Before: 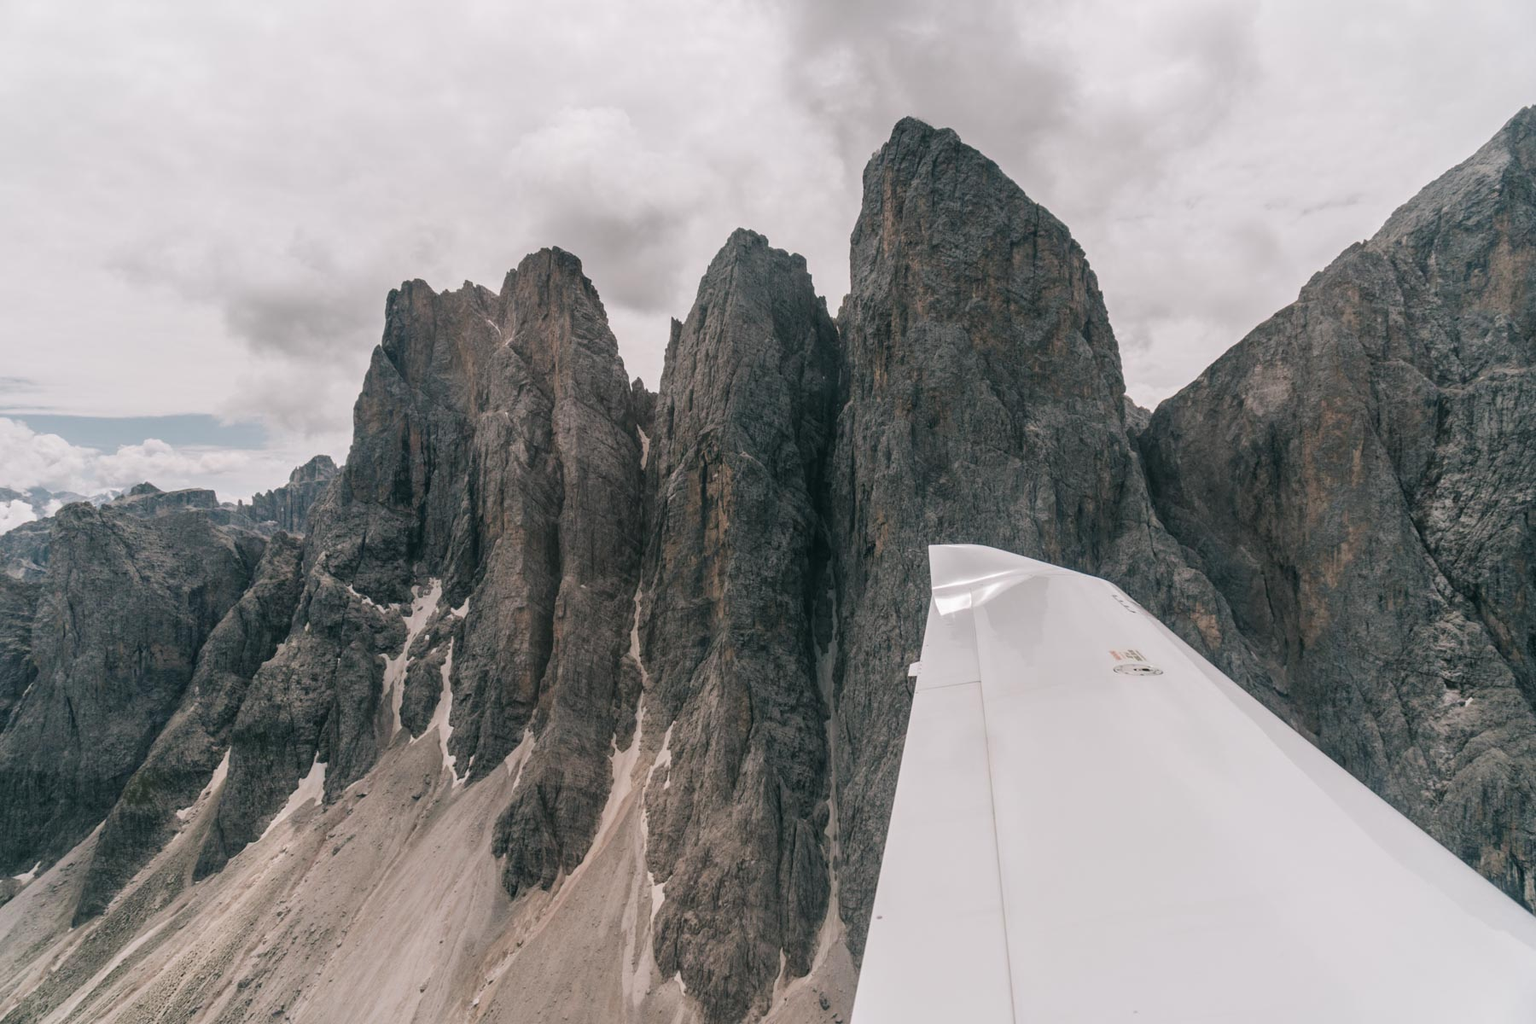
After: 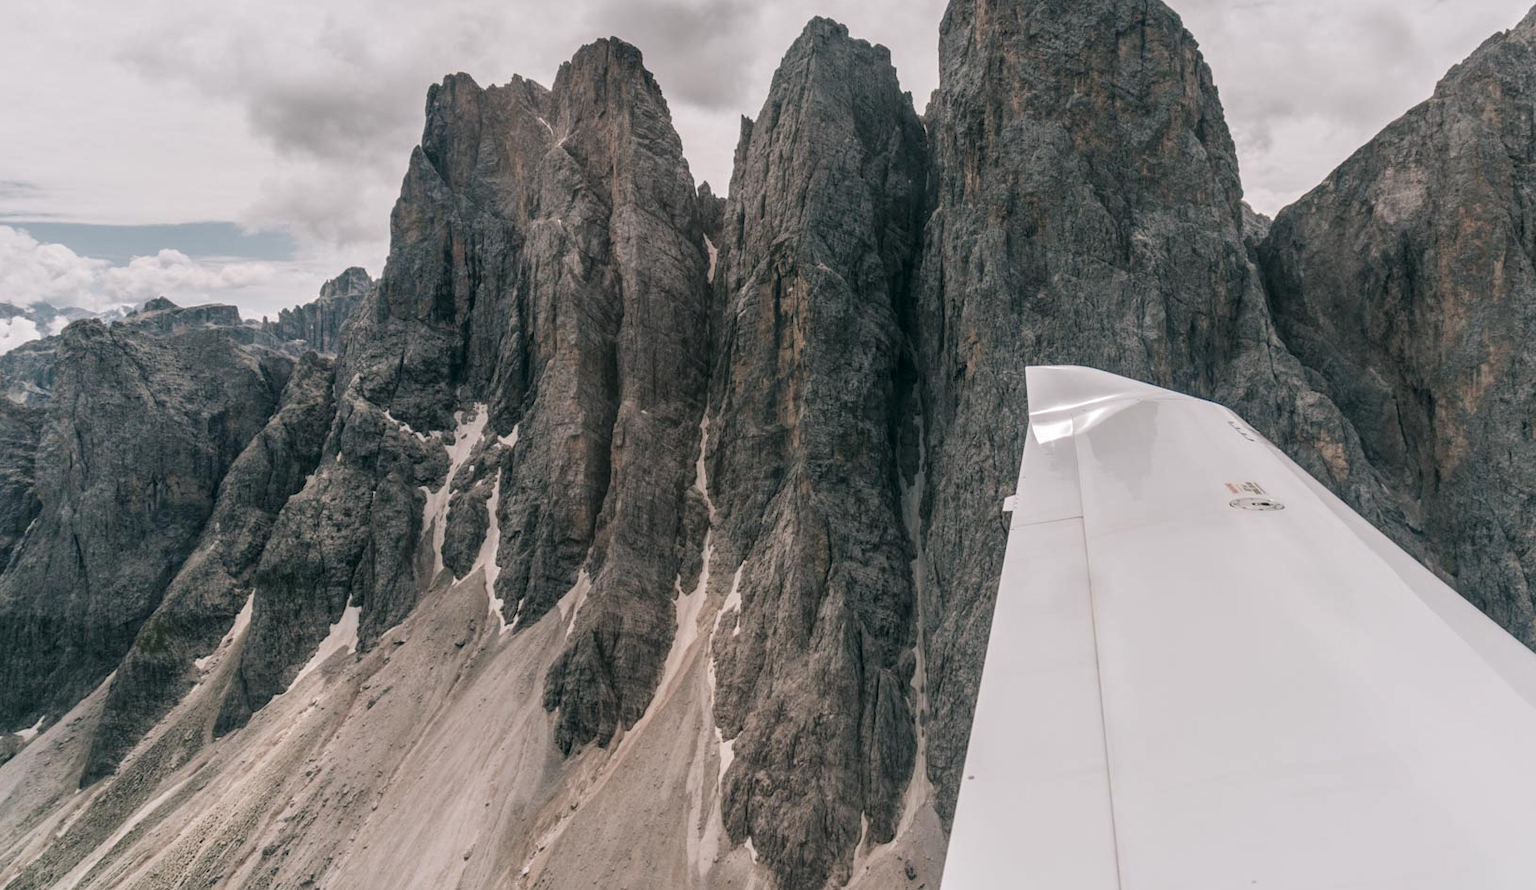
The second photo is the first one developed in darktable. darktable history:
local contrast: on, module defaults
crop: top 20.916%, right 9.437%, bottom 0.316%
